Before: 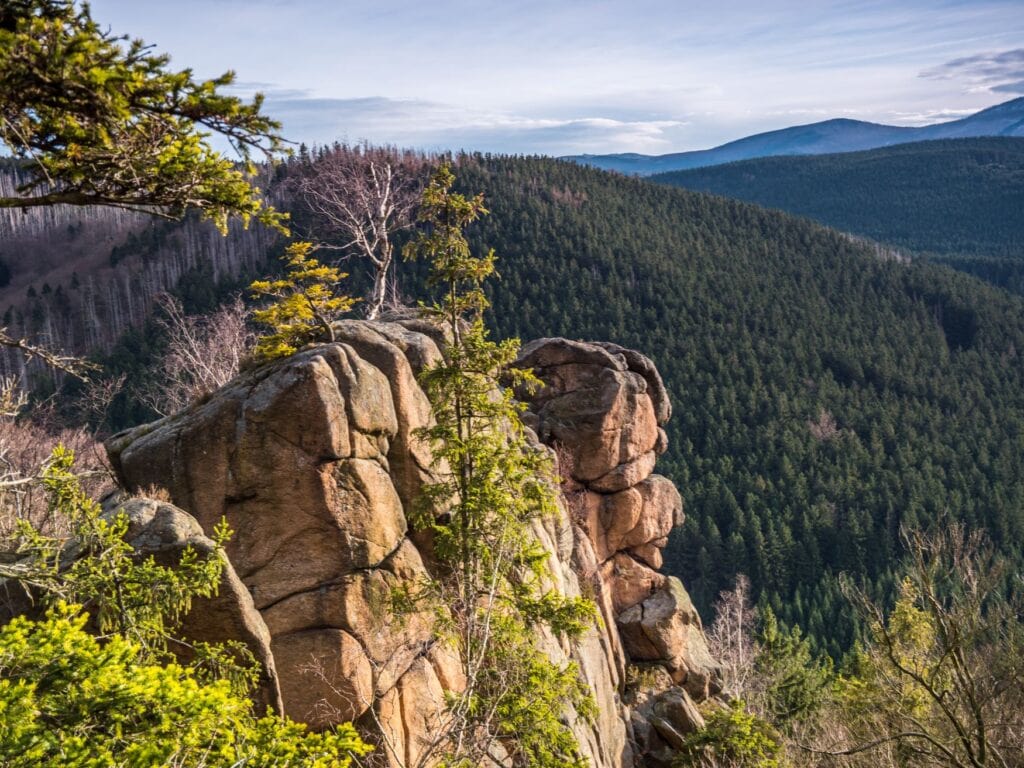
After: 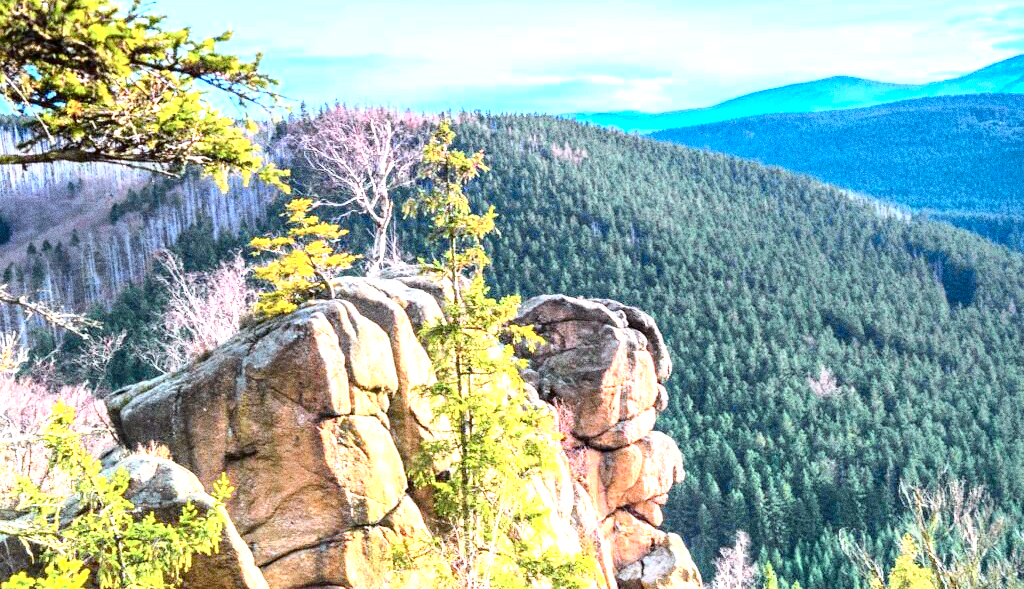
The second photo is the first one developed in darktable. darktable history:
crop: top 5.667%, bottom 17.637%
exposure: black level correction 0, exposure 2.138 EV, compensate exposure bias true, compensate highlight preservation false
color calibration: output R [1.063, -0.012, -0.003, 0], output G [0, 1.022, 0.021, 0], output B [-0.079, 0.047, 1, 0], illuminant custom, x 0.389, y 0.387, temperature 3838.64 K
tone curve: curves: ch0 [(0, 0) (0.035, 0.011) (0.133, 0.076) (0.285, 0.265) (0.491, 0.541) (0.617, 0.693) (0.704, 0.77) (0.794, 0.865) (0.895, 0.938) (1, 0.976)]; ch1 [(0, 0) (0.318, 0.278) (0.444, 0.427) (0.502, 0.497) (0.543, 0.547) (0.601, 0.641) (0.746, 0.764) (1, 1)]; ch2 [(0, 0) (0.316, 0.292) (0.381, 0.37) (0.423, 0.448) (0.476, 0.482) (0.502, 0.5) (0.543, 0.547) (0.587, 0.613) (0.642, 0.672) (0.704, 0.727) (0.865, 0.827) (1, 0.951)], color space Lab, independent channels, preserve colors none
grain: coarseness 0.09 ISO, strength 40%
